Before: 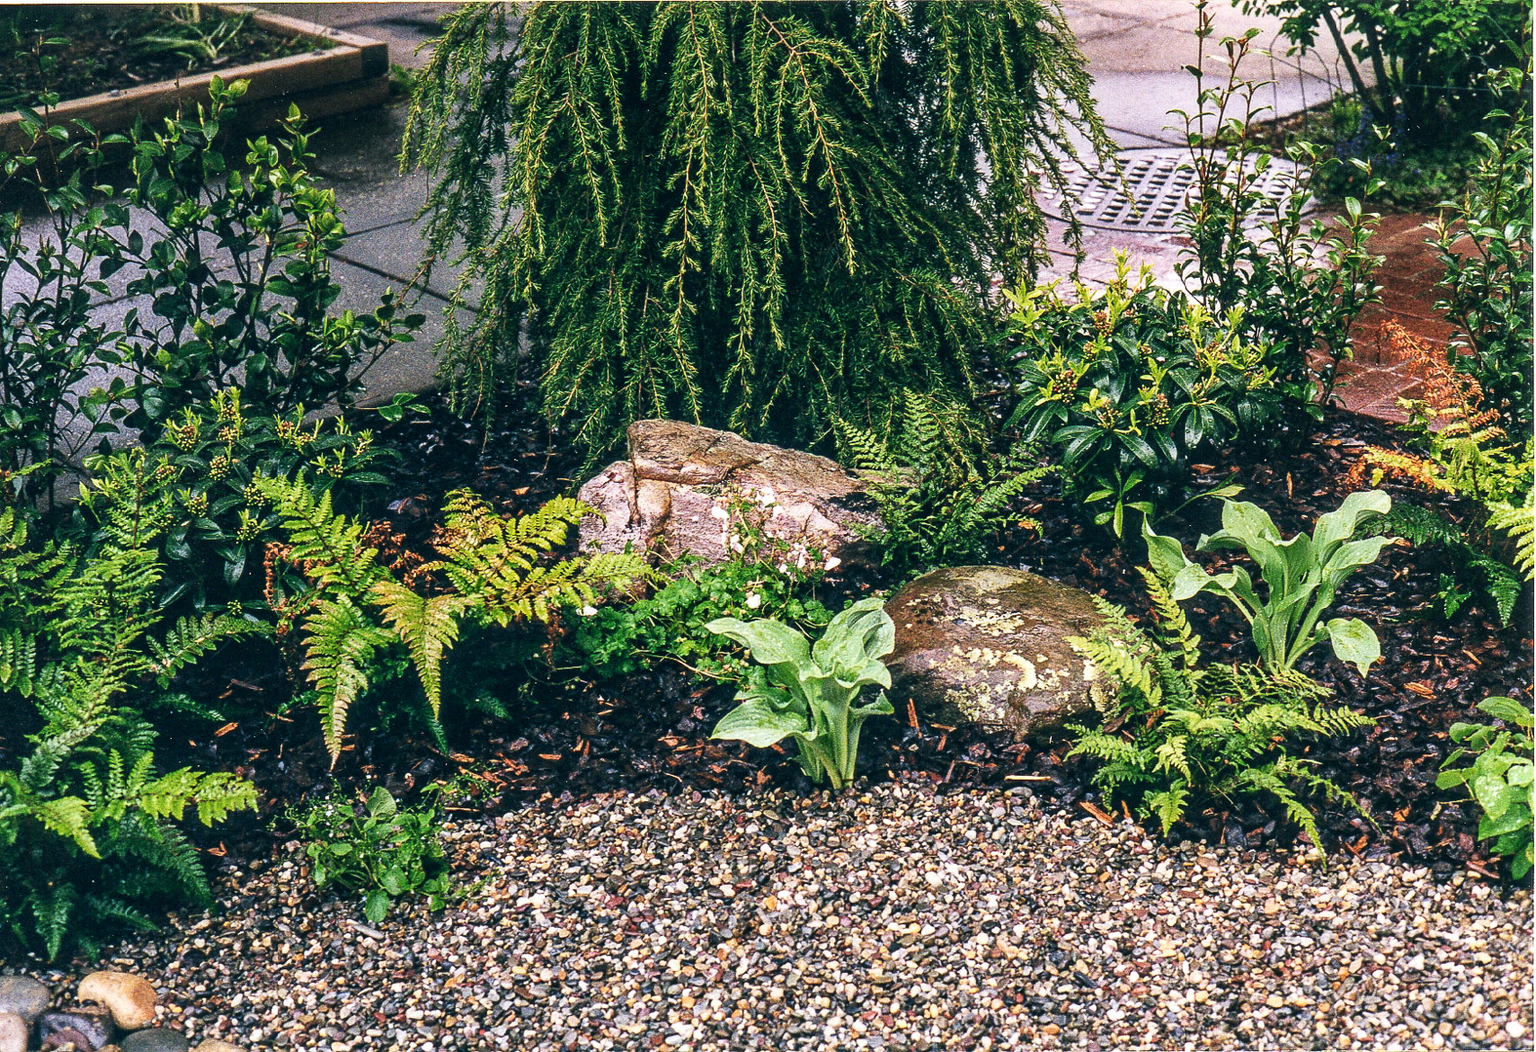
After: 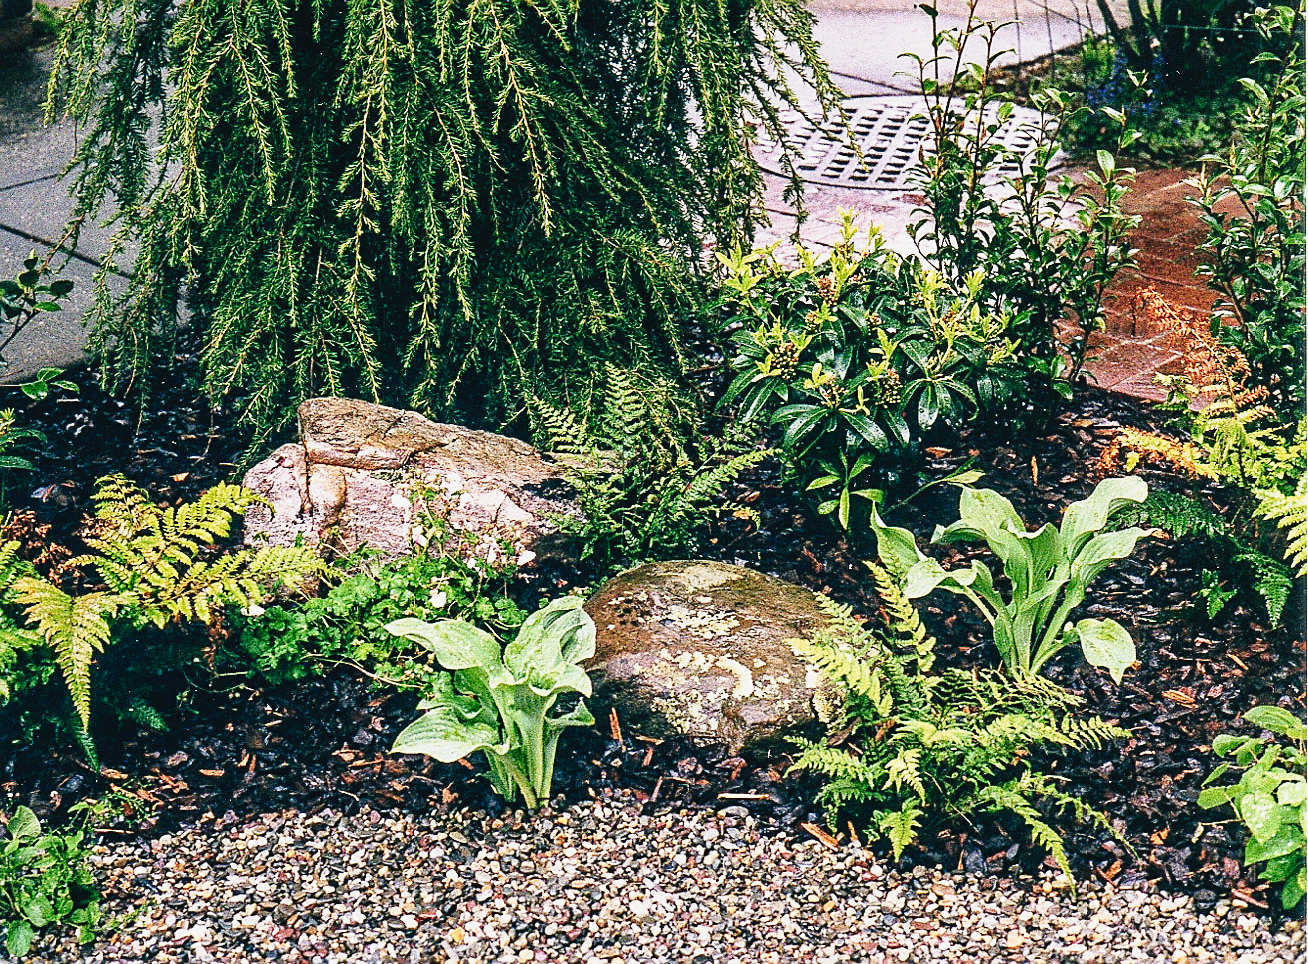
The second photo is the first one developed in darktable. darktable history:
crop: left 23.431%, top 5.897%, bottom 11.651%
sharpen: on, module defaults
color correction: highlights b* 0.041, saturation 1.06
tone curve: curves: ch0 [(0.001, 0.029) (0.084, 0.074) (0.162, 0.165) (0.304, 0.382) (0.466, 0.576) (0.654, 0.741) (0.848, 0.906) (0.984, 0.963)]; ch1 [(0, 0) (0.34, 0.235) (0.46, 0.46) (0.515, 0.502) (0.553, 0.567) (0.764, 0.815) (1, 1)]; ch2 [(0, 0) (0.44, 0.458) (0.479, 0.492) (0.524, 0.507) (0.547, 0.579) (0.673, 0.712) (1, 1)], preserve colors none
